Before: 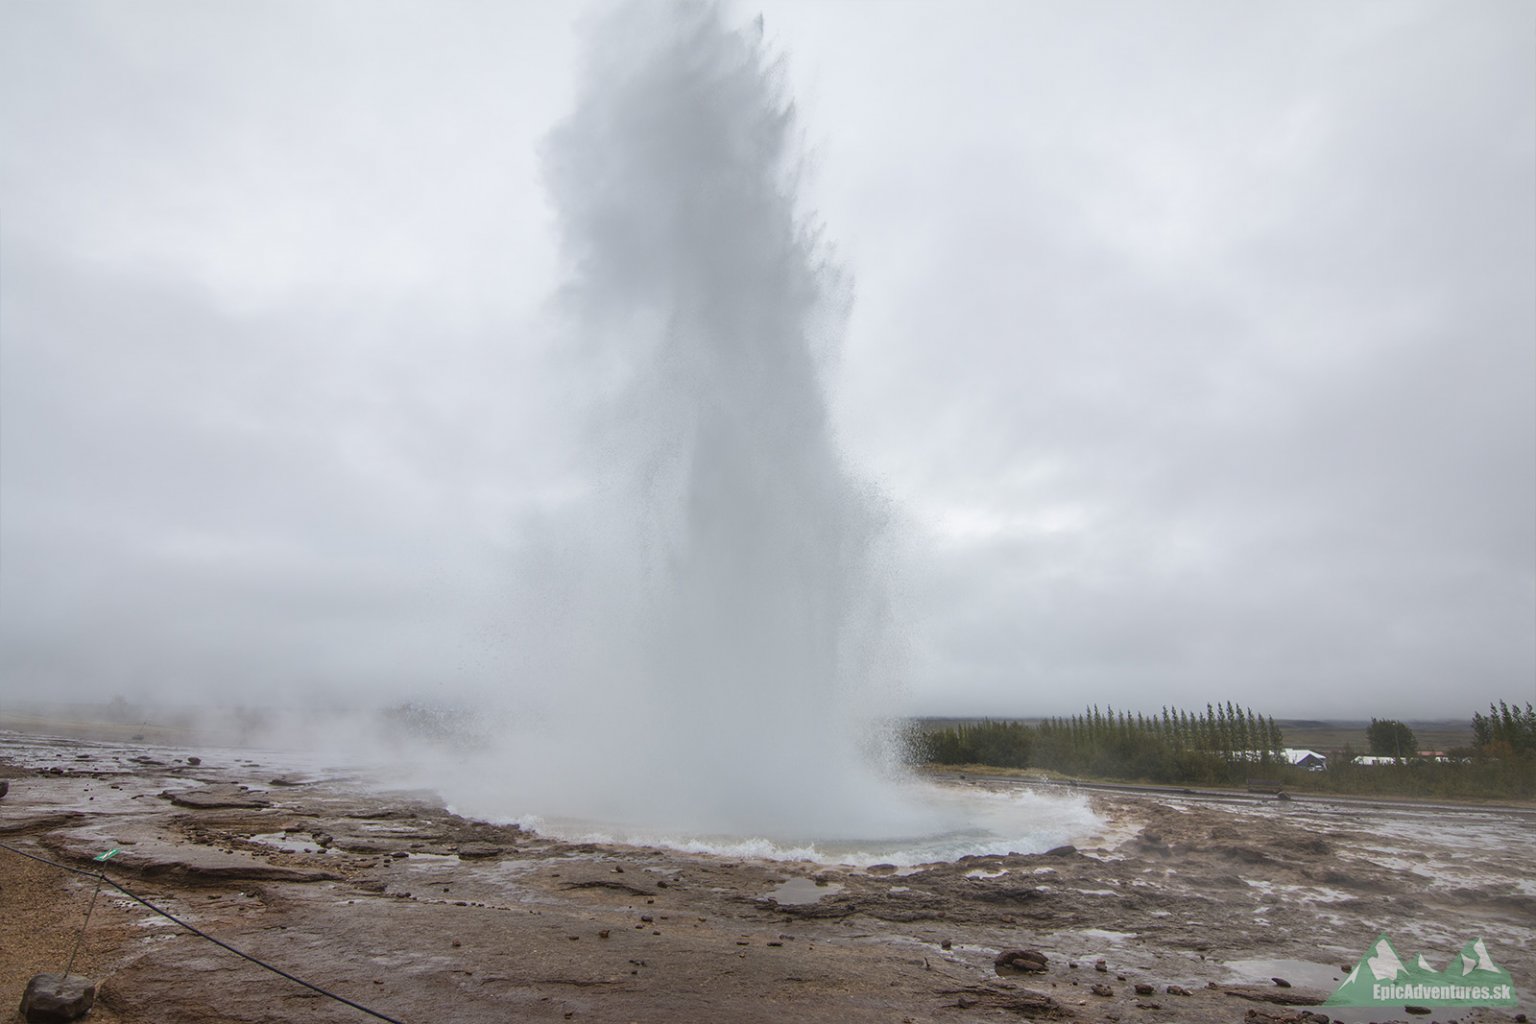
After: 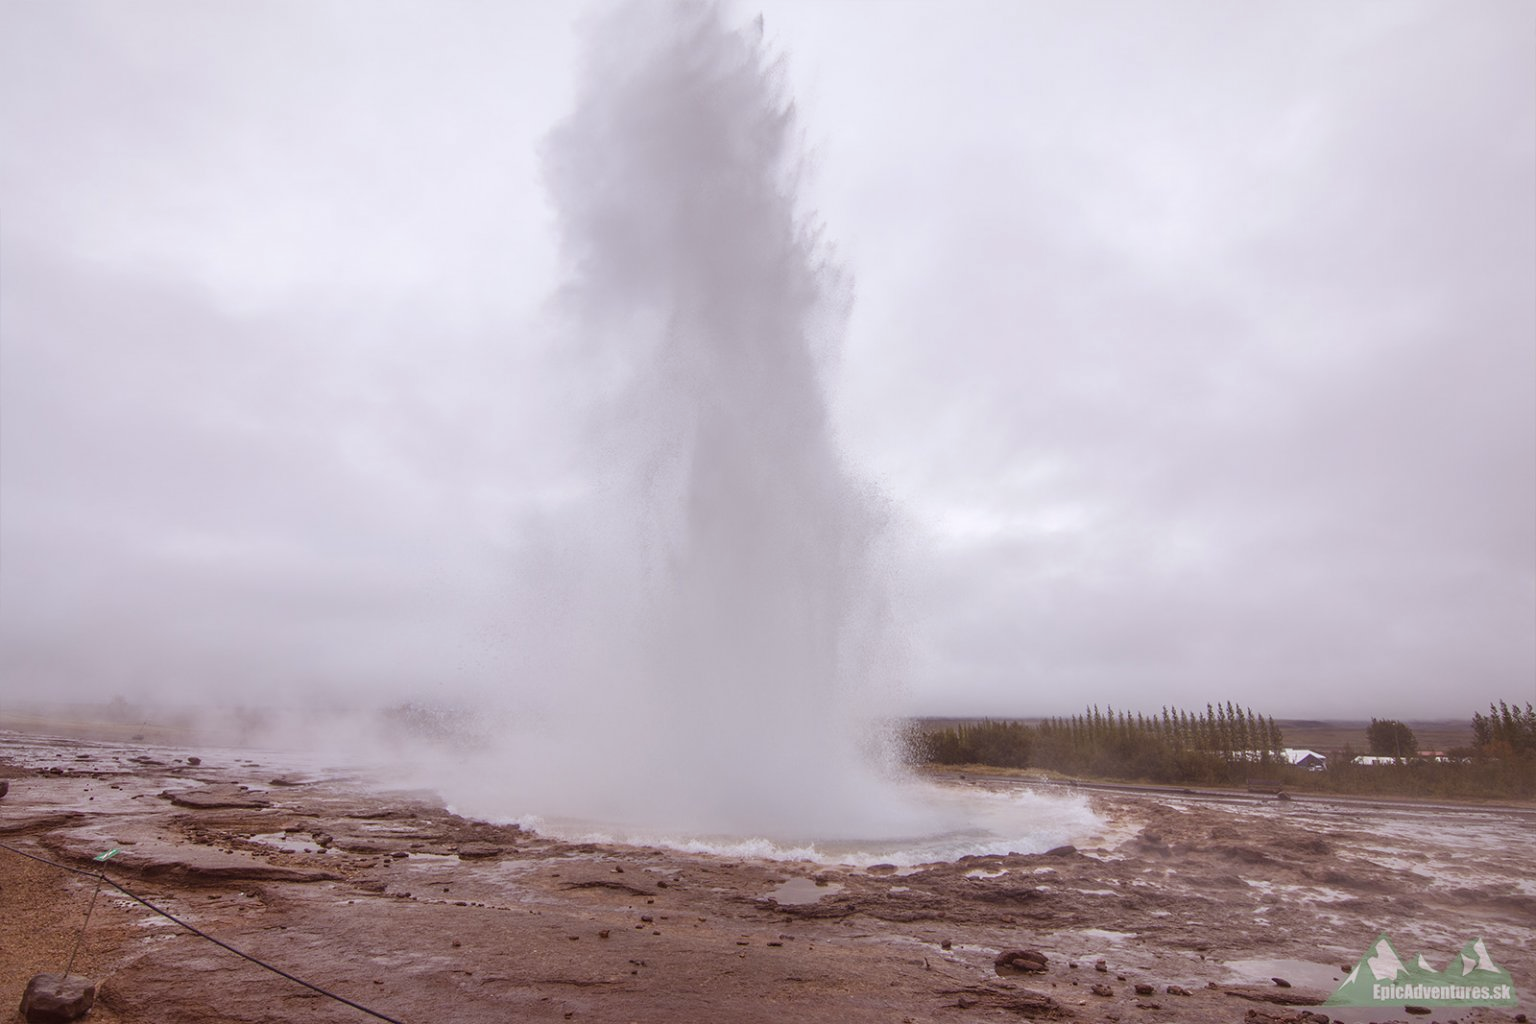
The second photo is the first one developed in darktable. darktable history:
white balance: red 1.004, blue 1.024
rgb levels: mode RGB, independent channels, levels [[0, 0.474, 1], [0, 0.5, 1], [0, 0.5, 1]]
